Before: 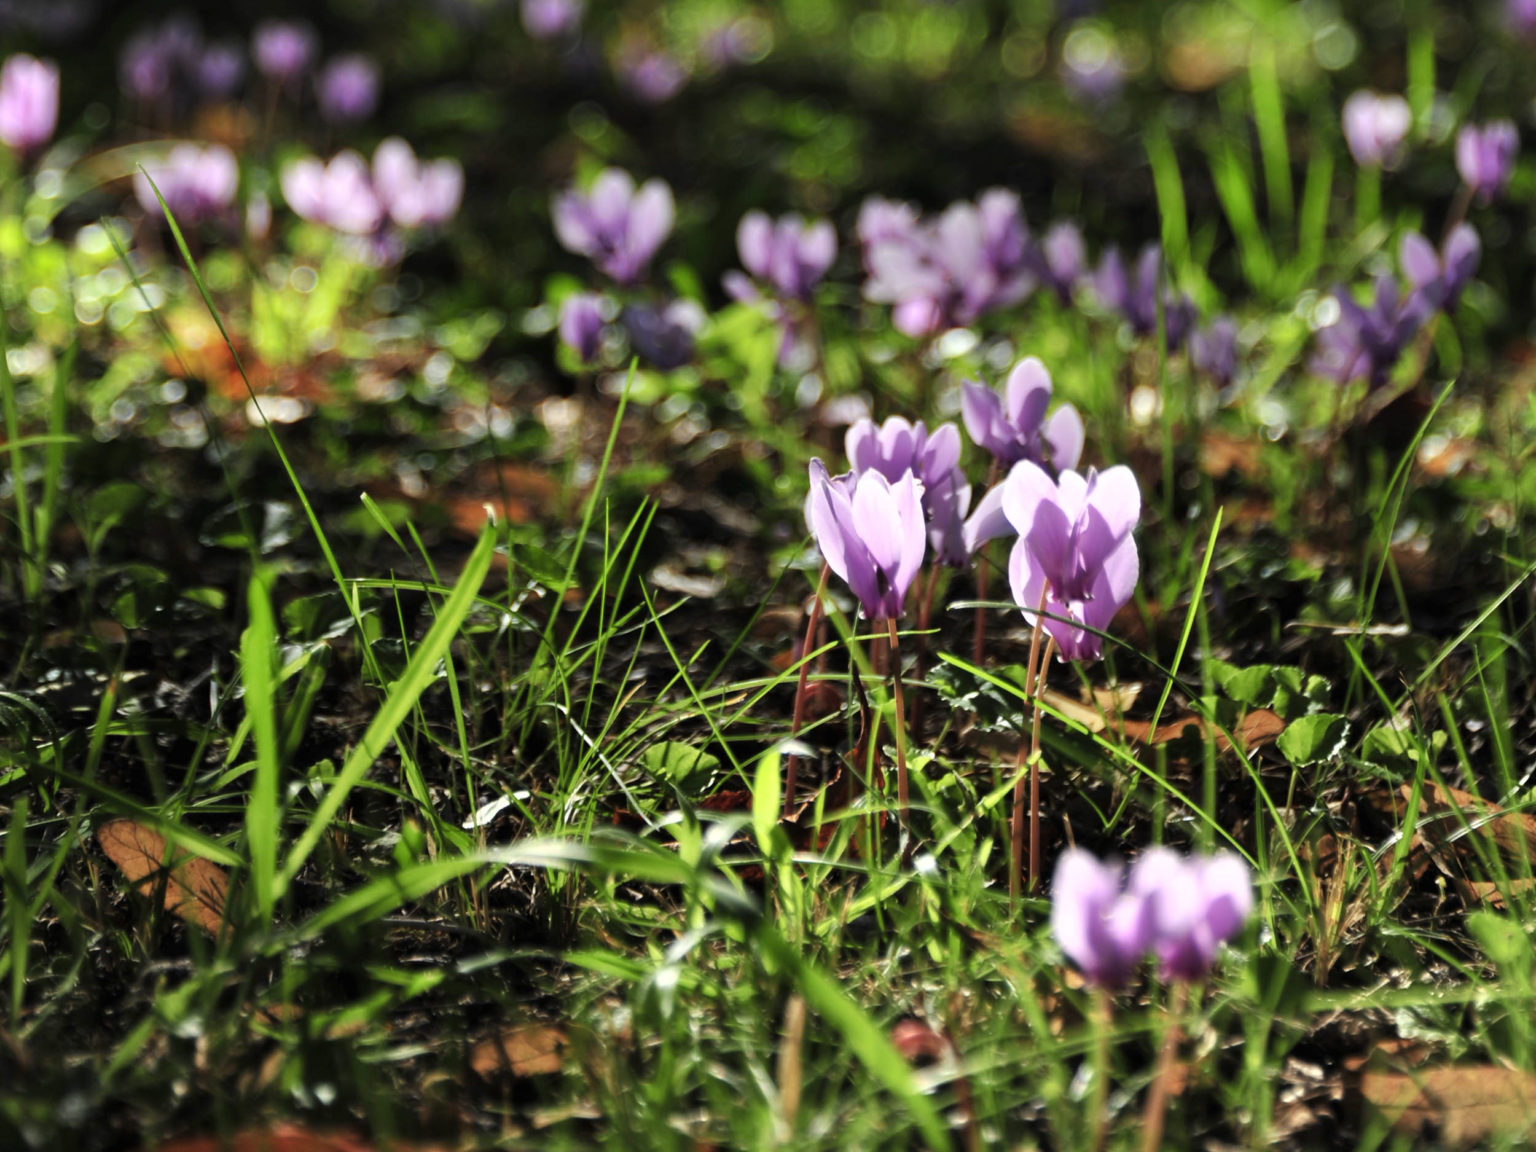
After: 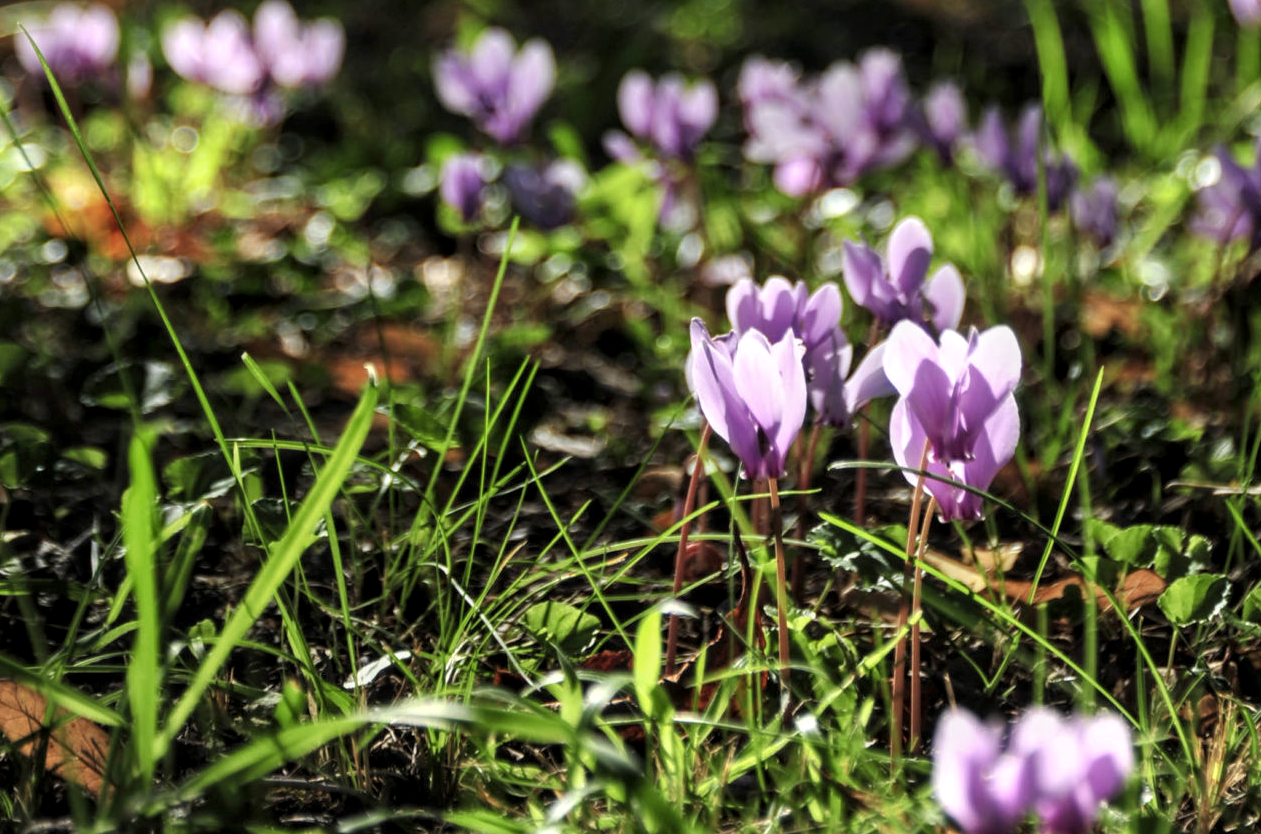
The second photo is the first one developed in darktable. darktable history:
levels: black 8.53%
crop: left 7.773%, top 12.18%, right 10.115%, bottom 15.399%
local contrast: detail 130%
